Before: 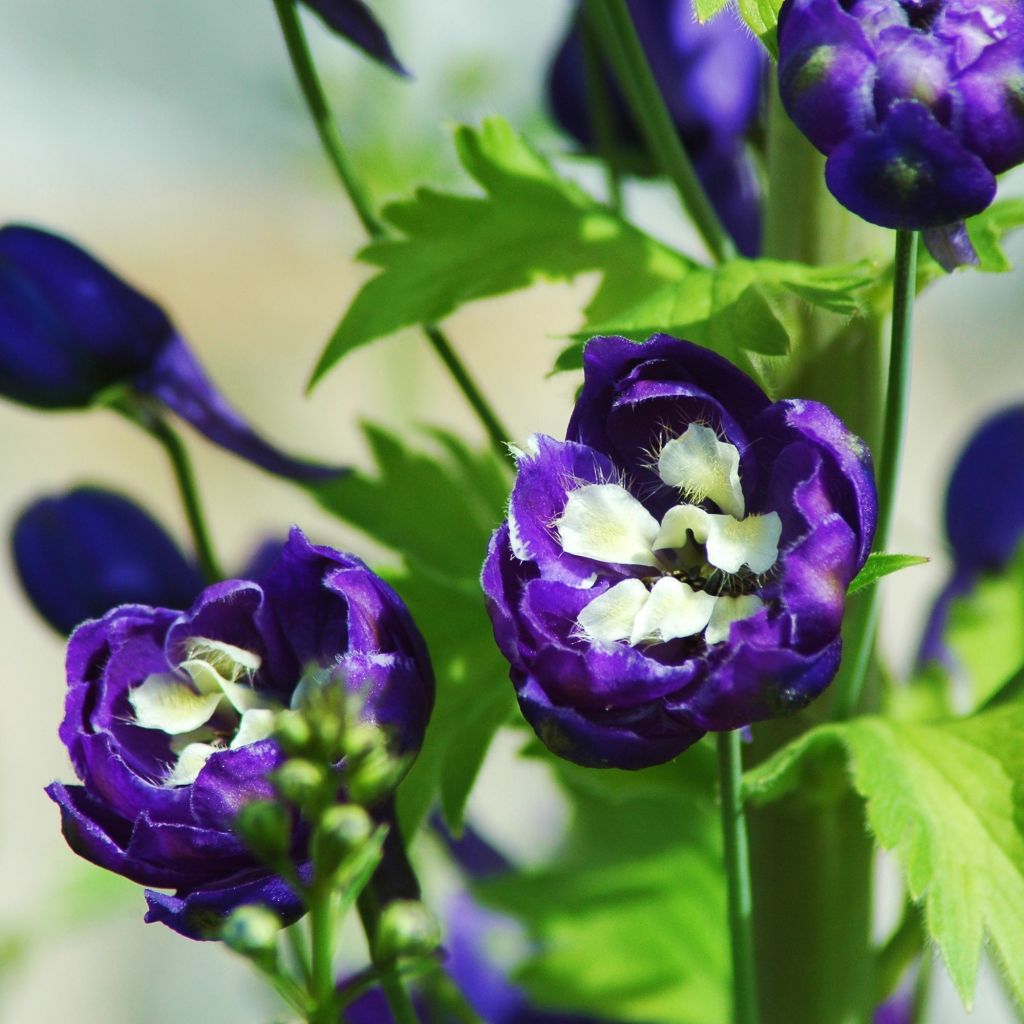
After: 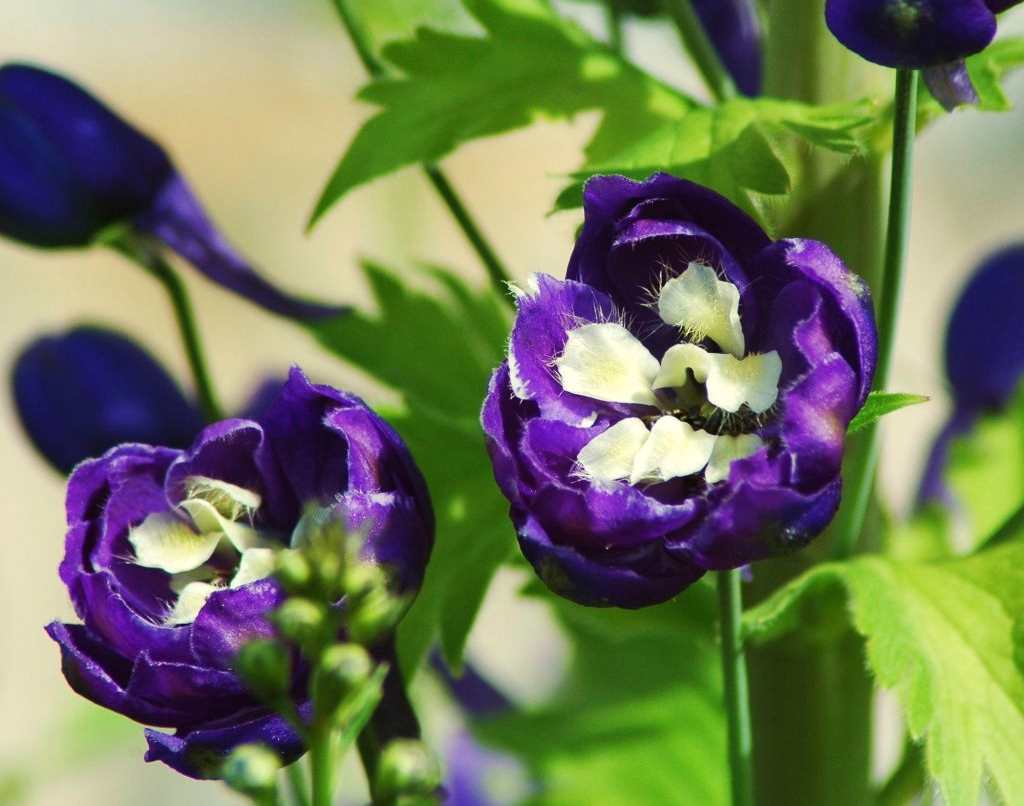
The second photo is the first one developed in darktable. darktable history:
crop and rotate: top 15.774%, bottom 5.506%
white balance: red 1.045, blue 0.932
